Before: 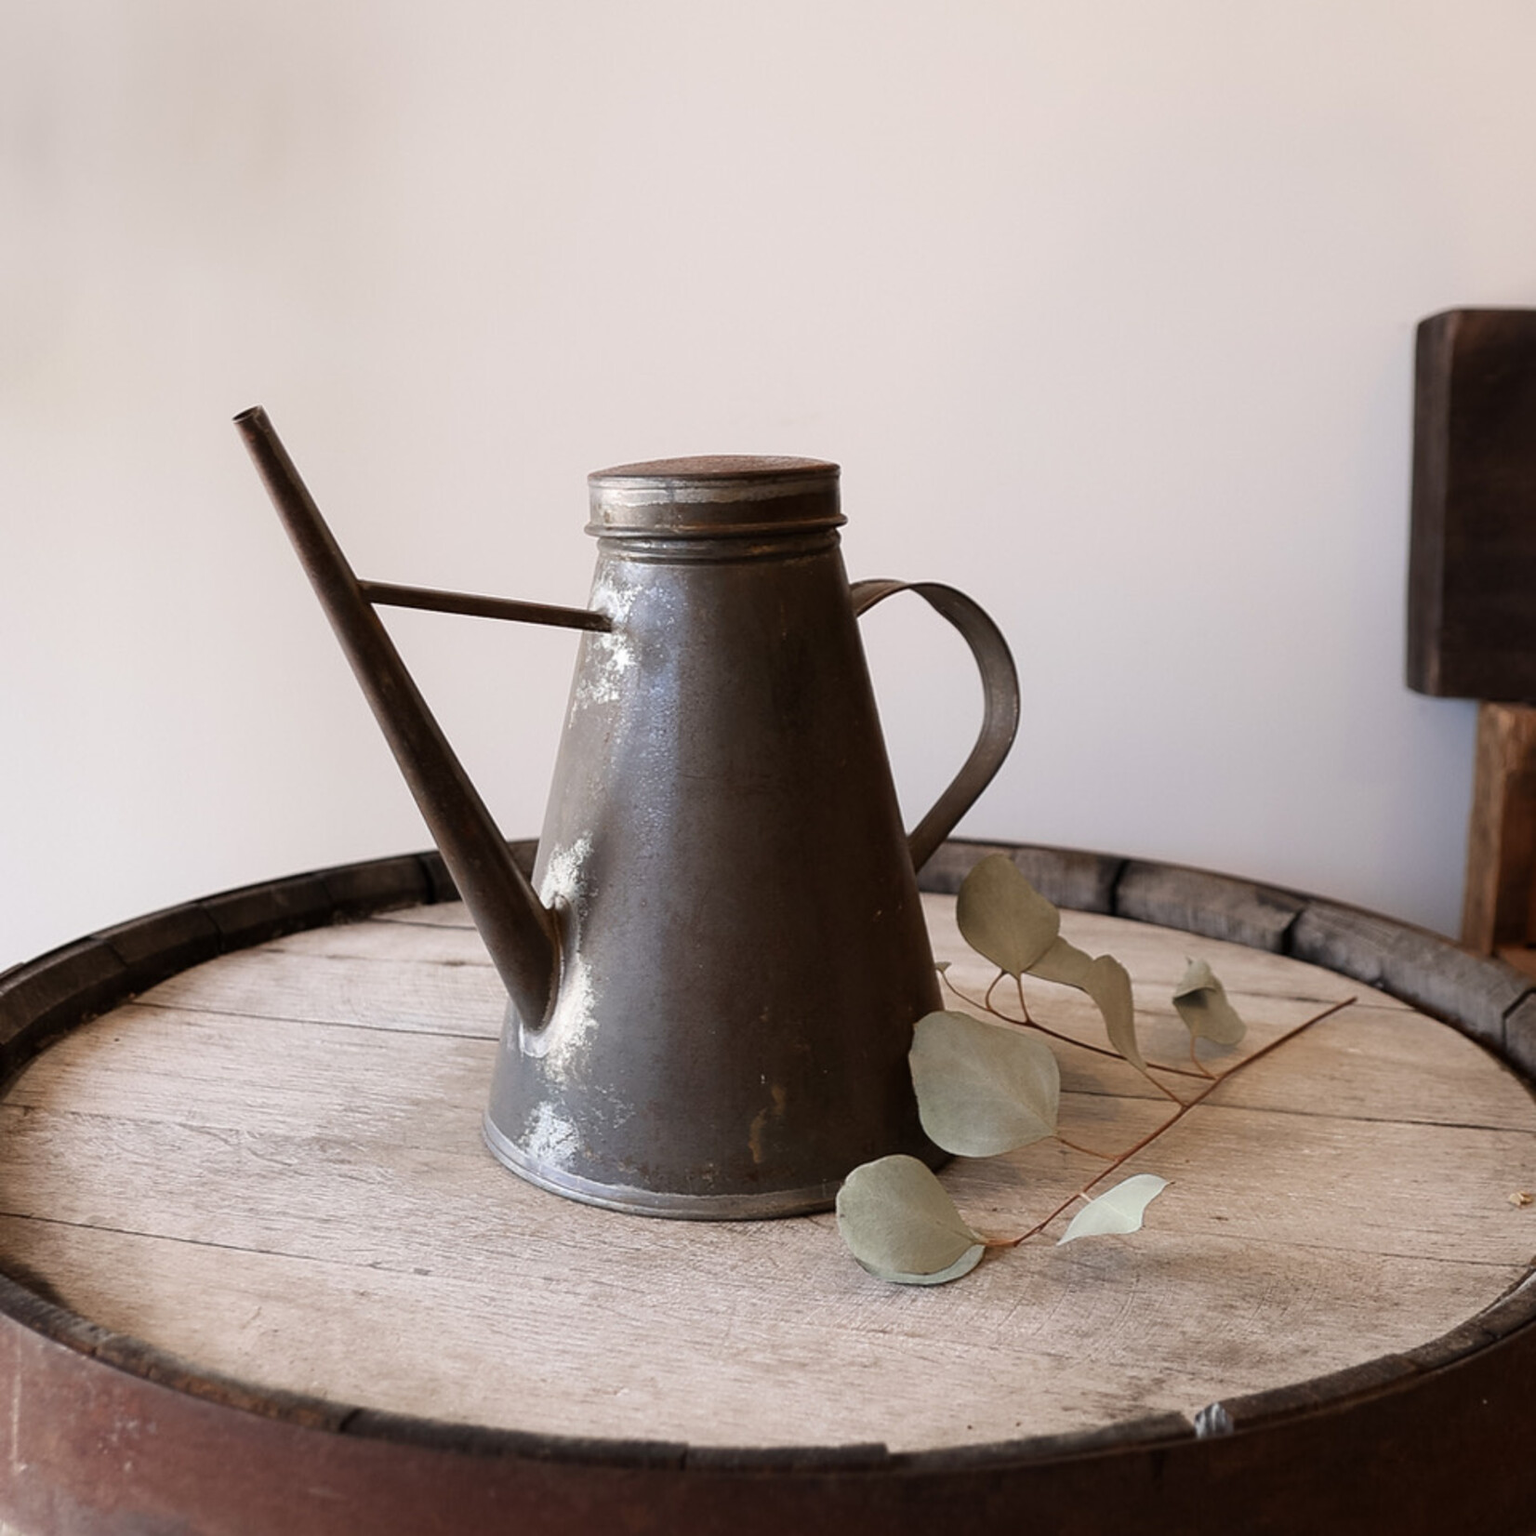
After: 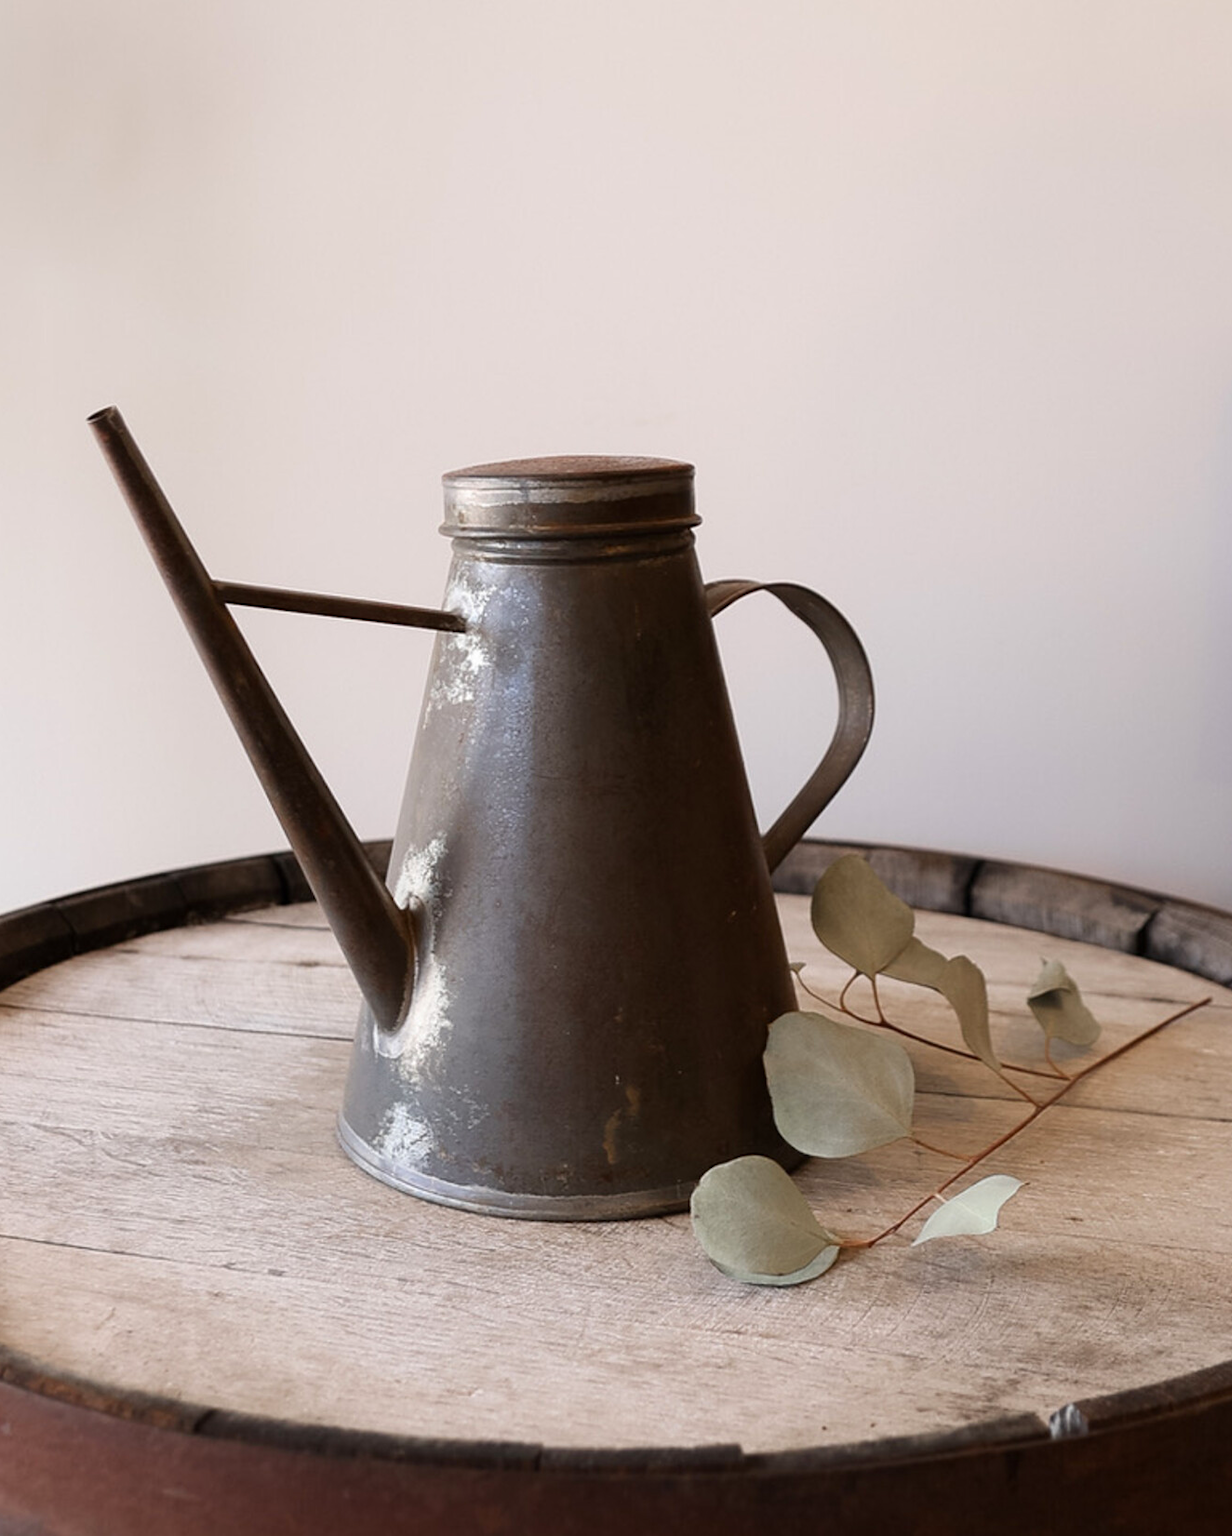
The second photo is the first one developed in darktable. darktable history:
crop and rotate: left 9.544%, right 10.245%
color zones: curves: ch1 [(0, 0.525) (0.143, 0.556) (0.286, 0.52) (0.429, 0.5) (0.571, 0.5) (0.714, 0.5) (0.857, 0.503) (1, 0.525)]
